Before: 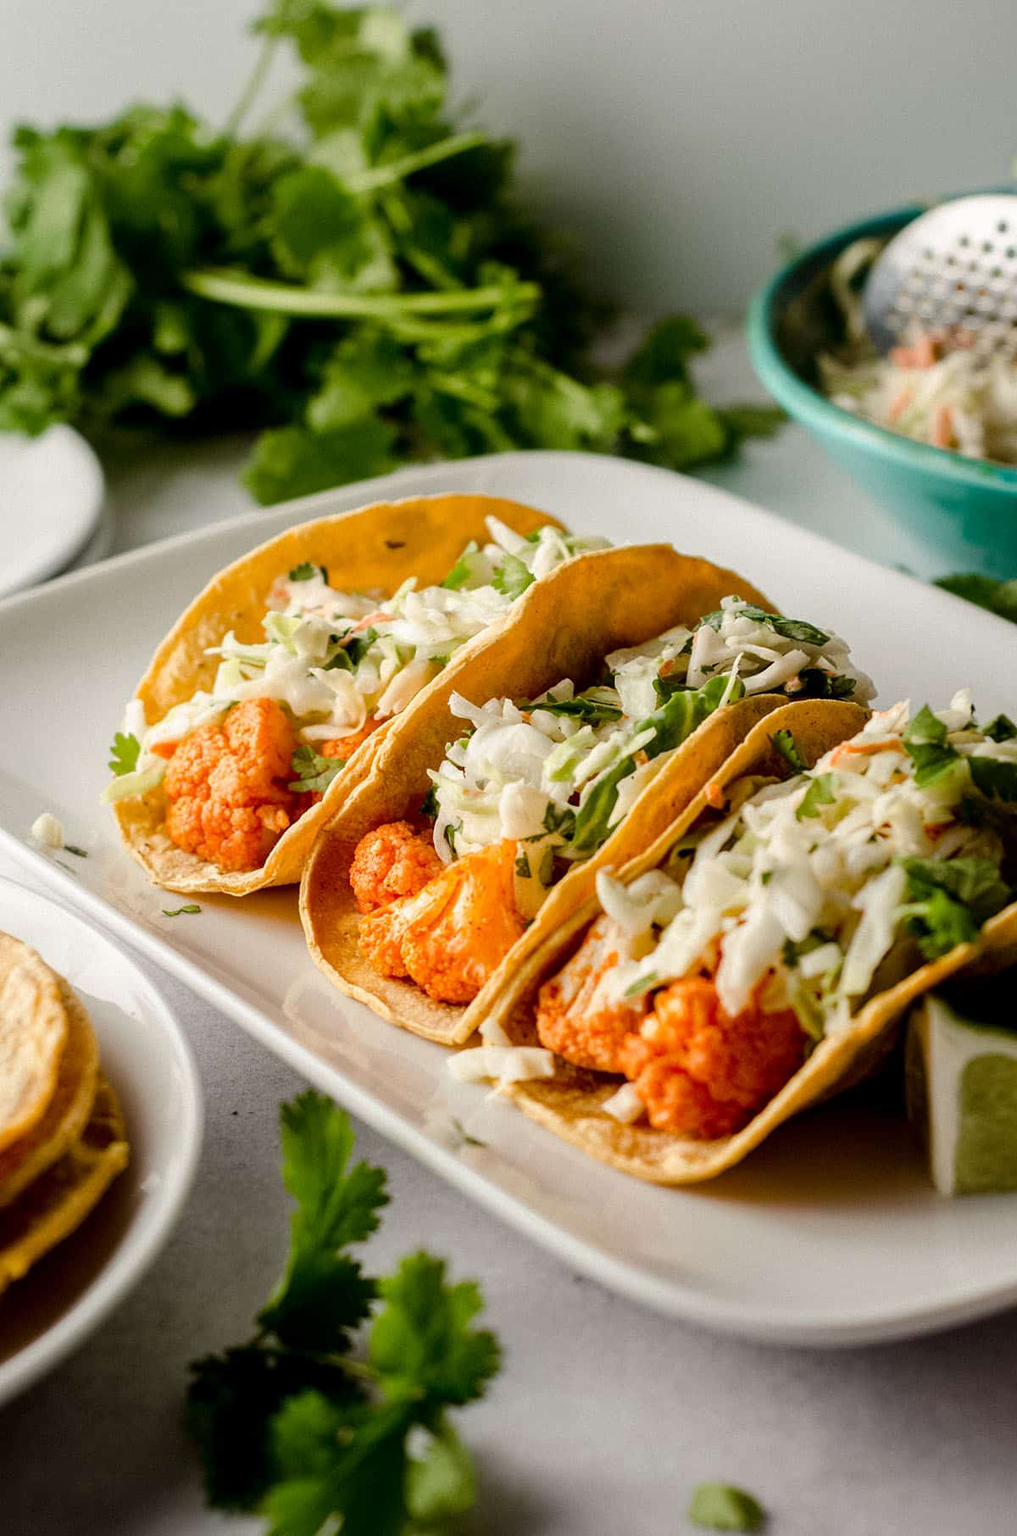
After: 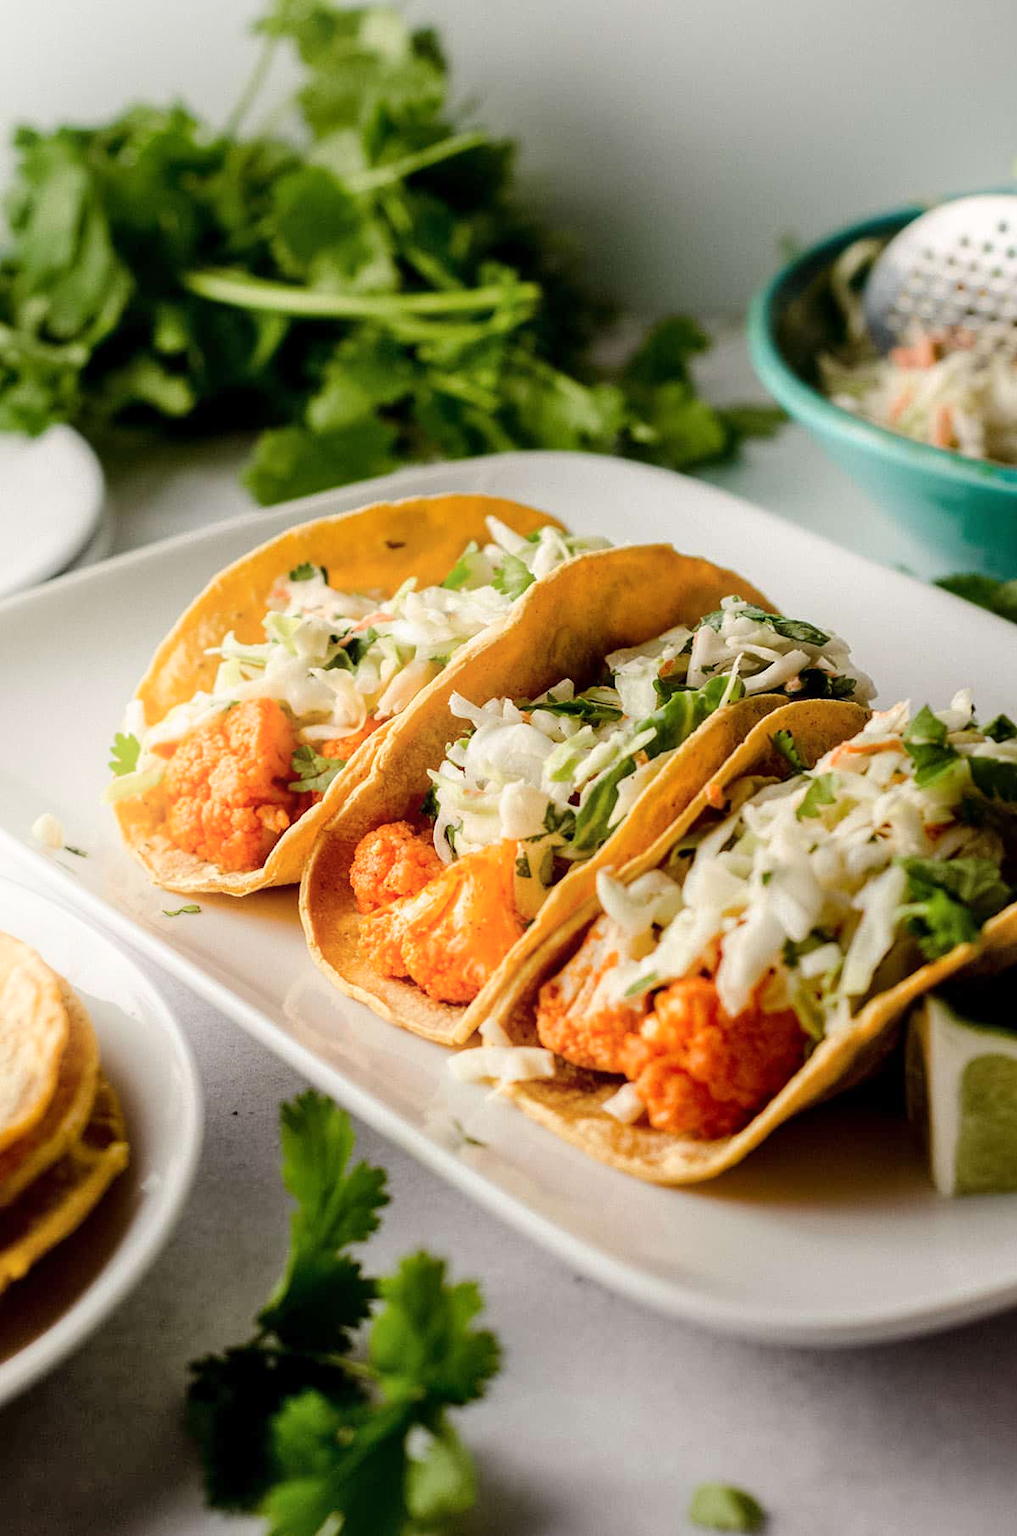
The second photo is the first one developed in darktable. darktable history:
shadows and highlights: highlights 69.57, soften with gaussian
